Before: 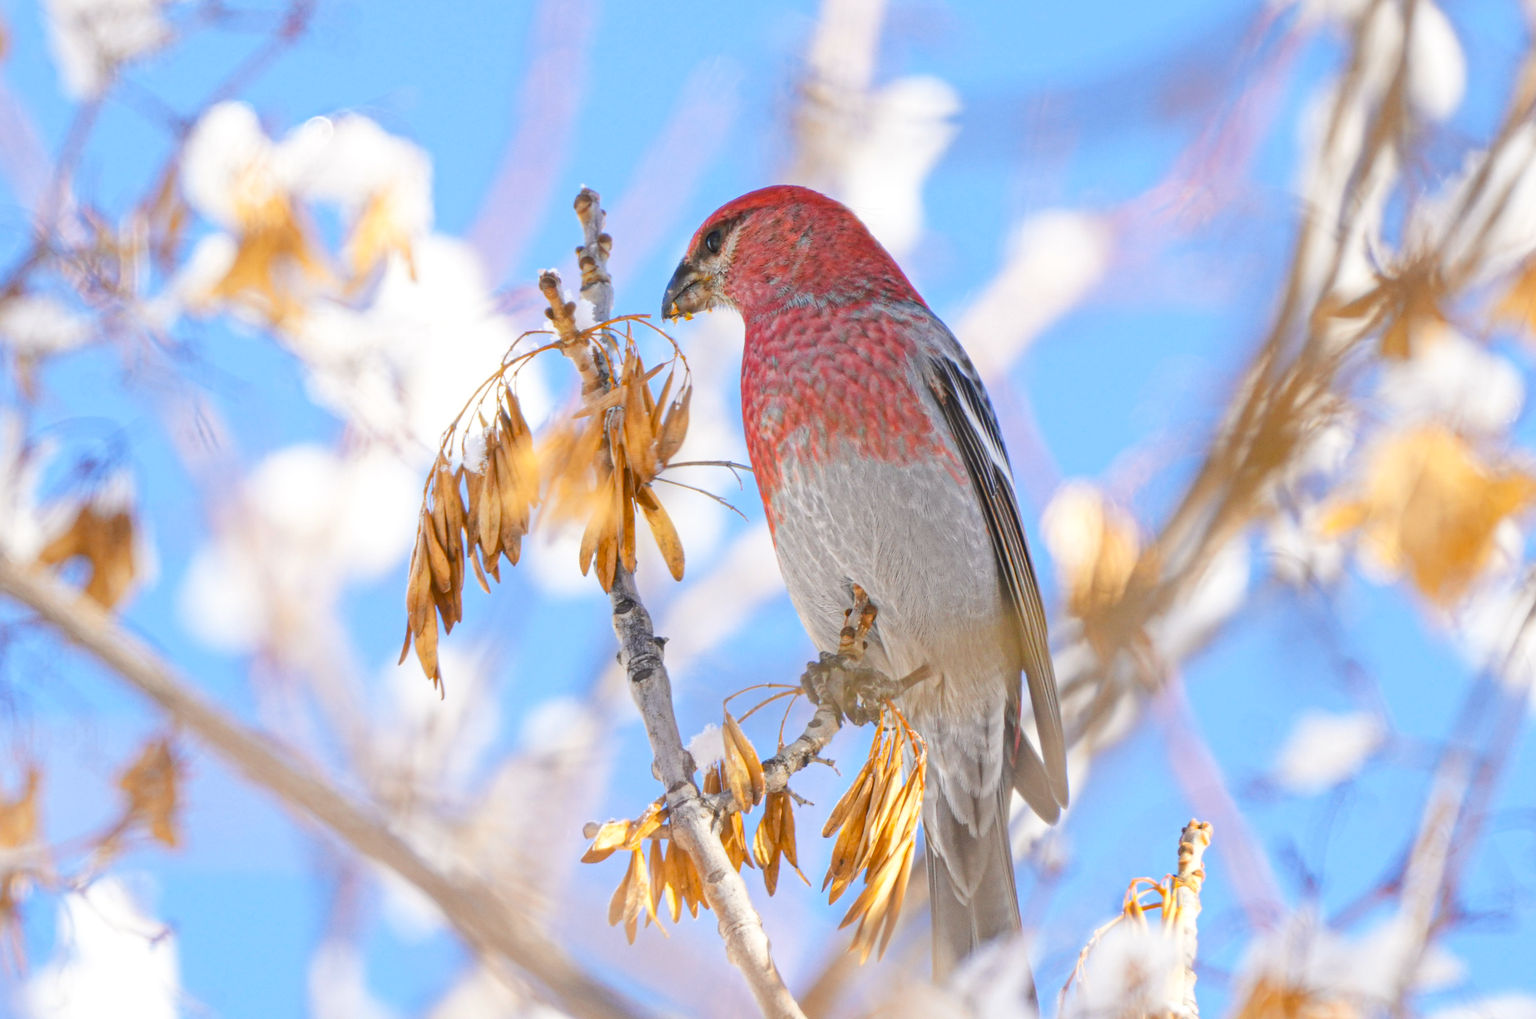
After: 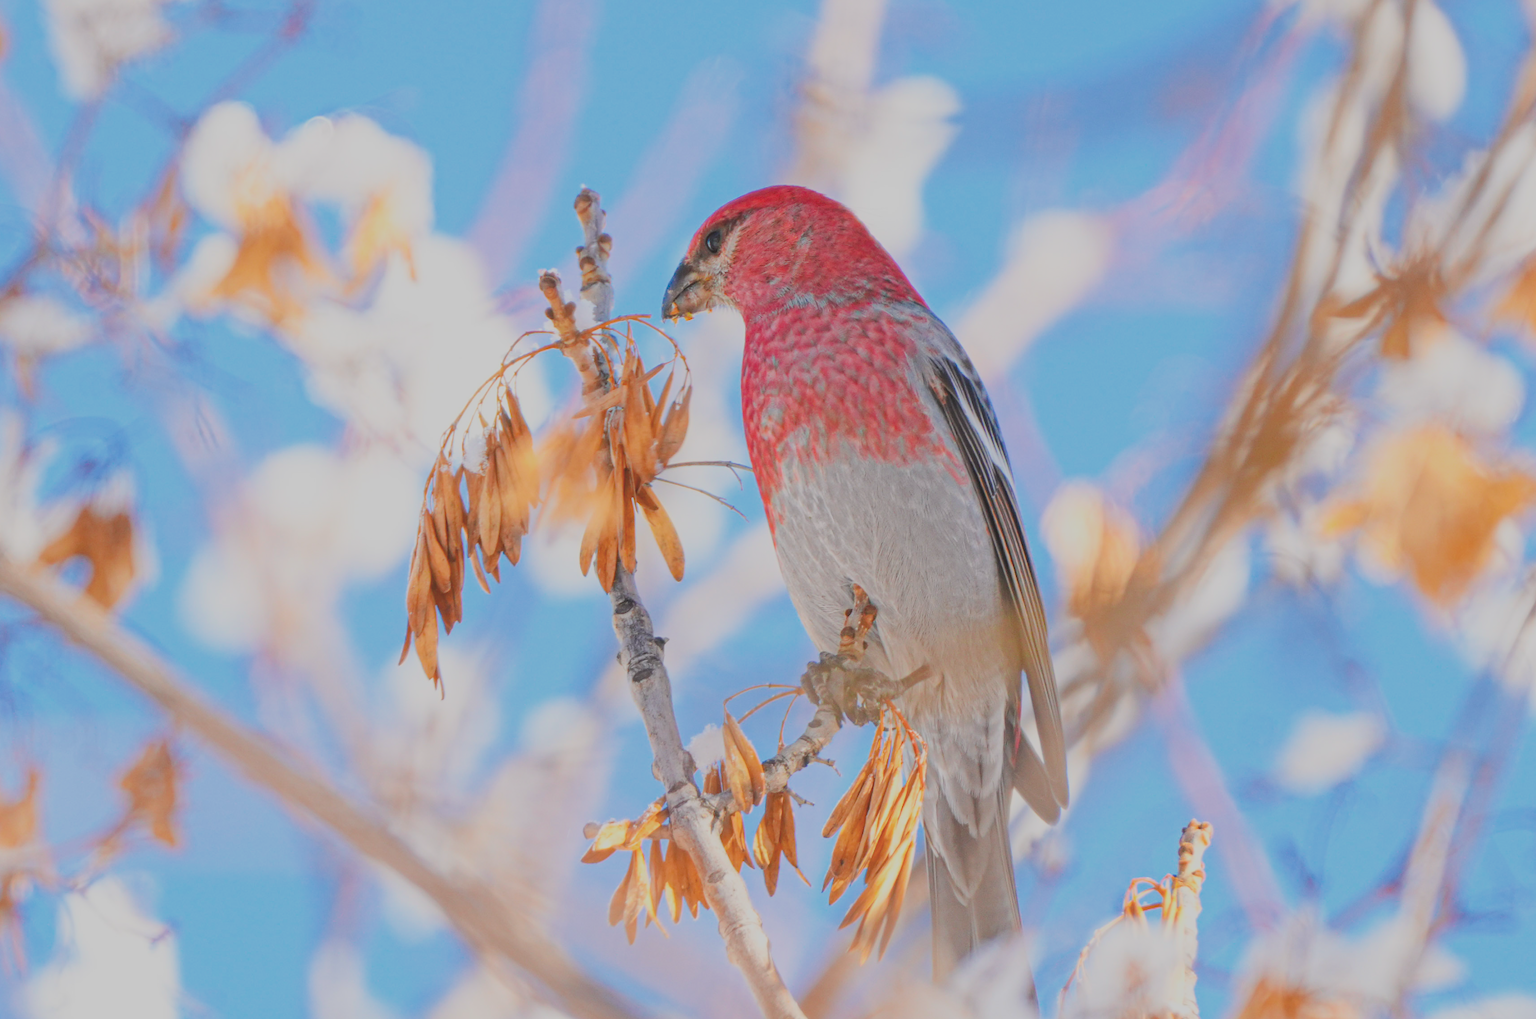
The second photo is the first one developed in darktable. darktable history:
filmic rgb: black relative exposure -8.79 EV, white relative exposure 4.98 EV, threshold 3 EV, target black luminance 0%, hardness 3.77, latitude 66.33%, contrast 0.822, shadows ↔ highlights balance 20%, color science v5 (2021), contrast in shadows safe, contrast in highlights safe, enable highlight reconstruction true
exposure: black level correction -0.015, compensate highlight preservation false
